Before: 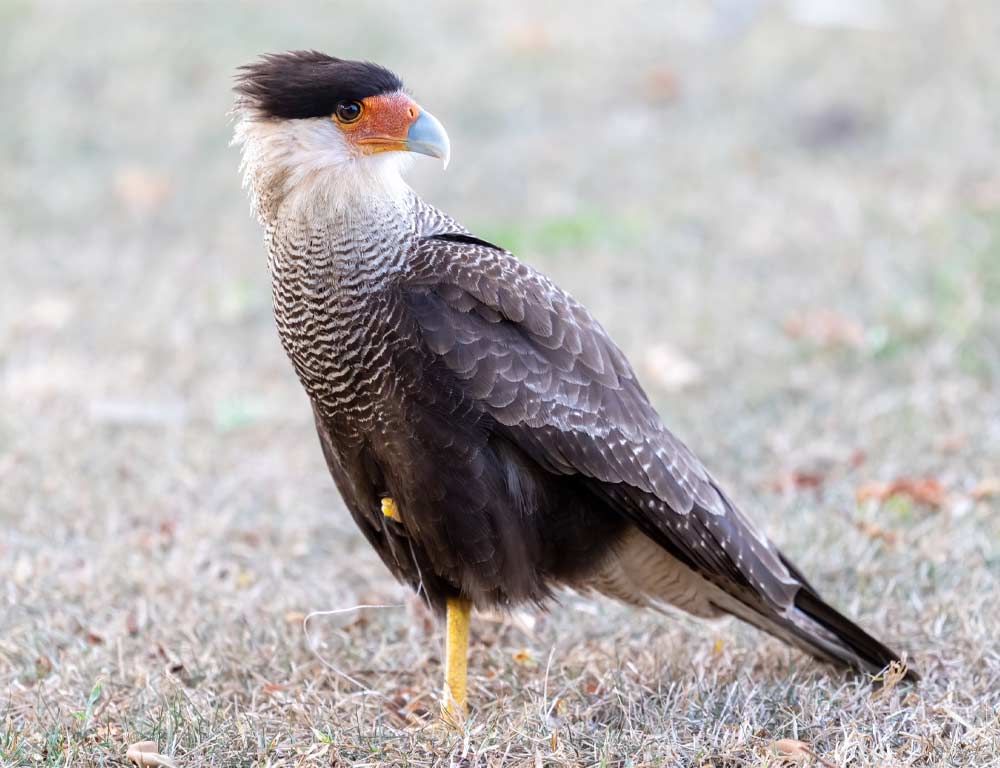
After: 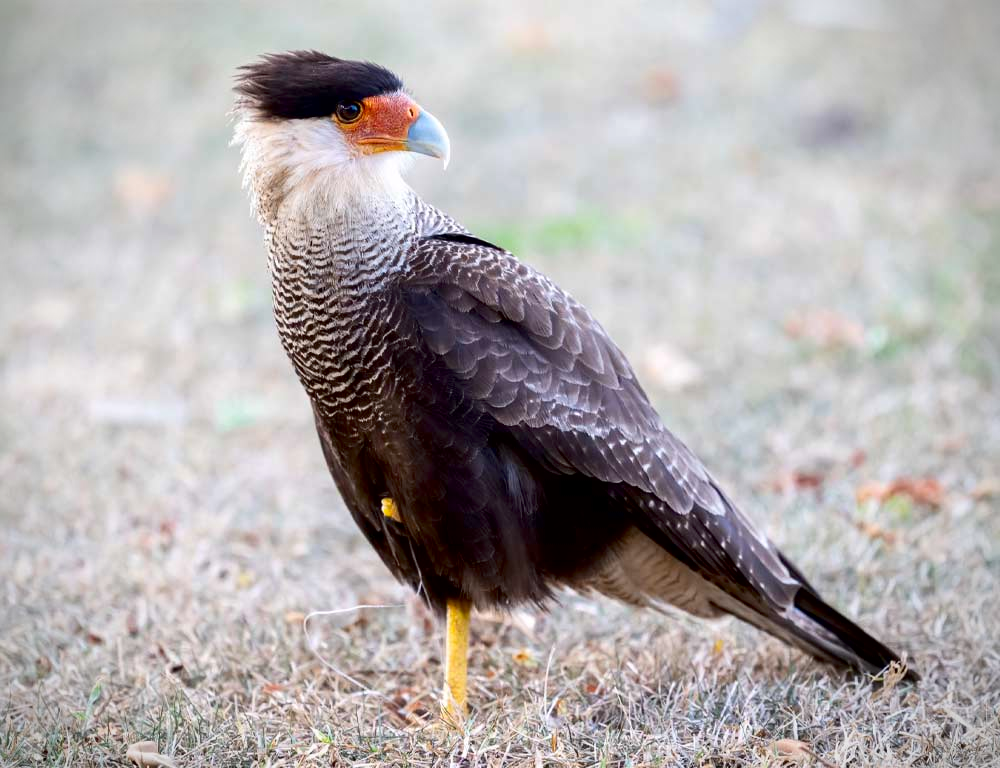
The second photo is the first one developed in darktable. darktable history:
exposure: black level correction 0.006, compensate exposure bias true, compensate highlight preservation false
vignetting: on, module defaults
contrast brightness saturation: contrast 0.13, brightness -0.053, saturation 0.162
